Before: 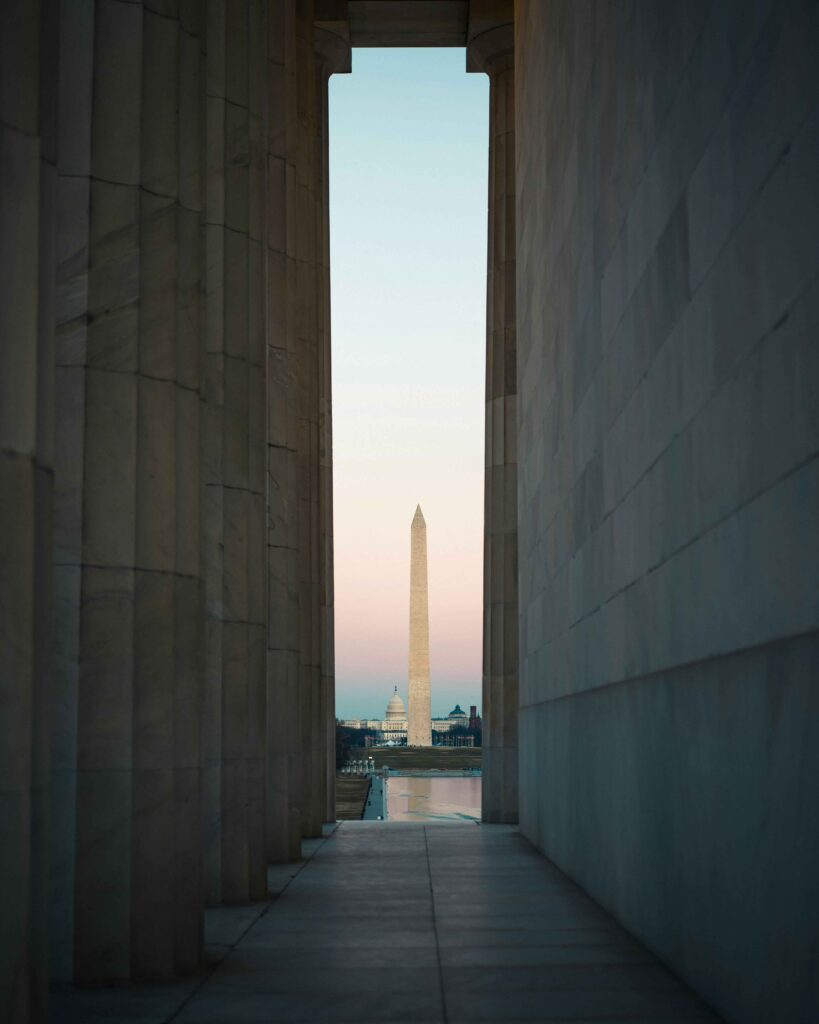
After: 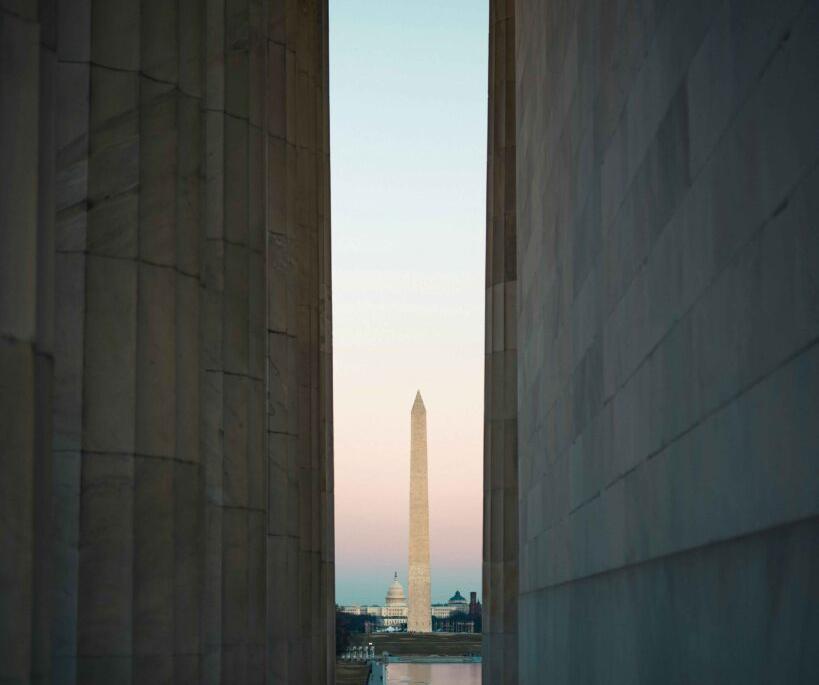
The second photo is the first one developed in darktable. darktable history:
crop: top 11.187%, bottom 21.838%
